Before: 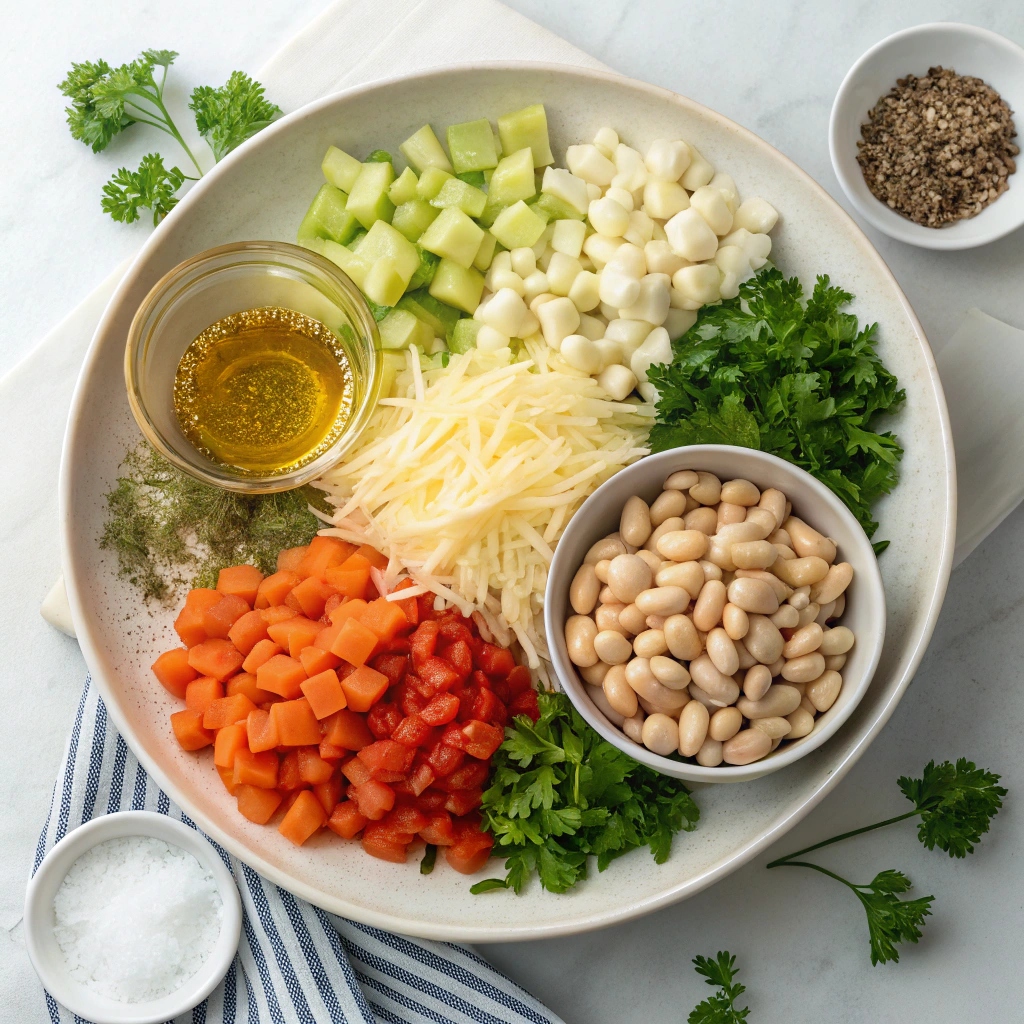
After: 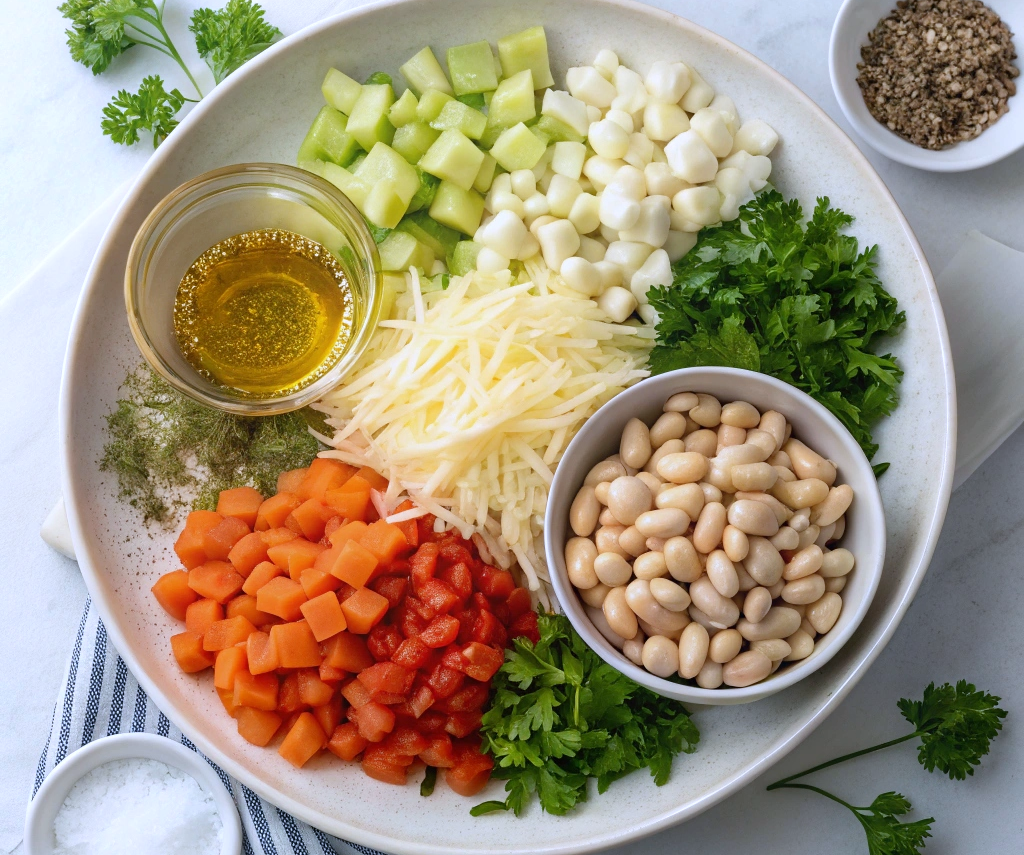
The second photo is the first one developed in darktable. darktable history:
crop: top 7.625%, bottom 8.027%
white balance: red 0.967, blue 1.119, emerald 0.756
